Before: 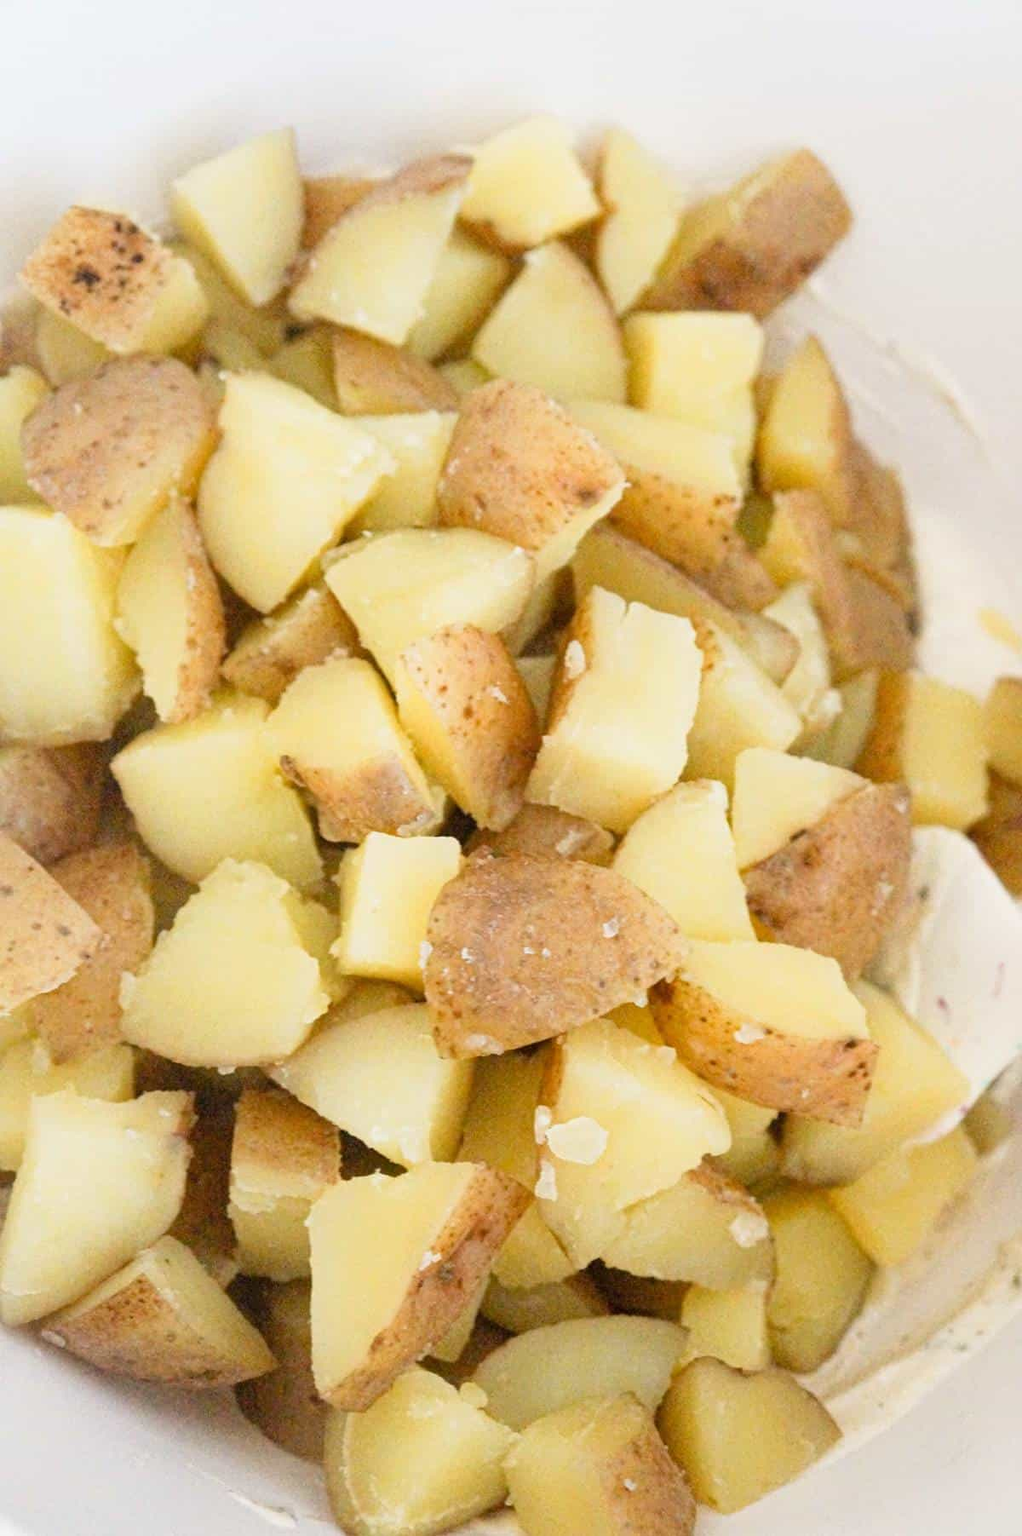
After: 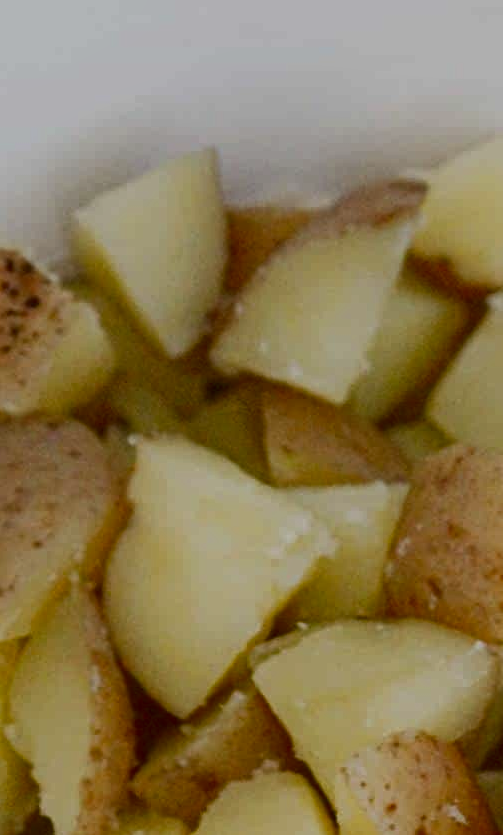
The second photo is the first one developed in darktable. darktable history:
crop and rotate: left 10.817%, top 0.062%, right 47.194%, bottom 53.626%
contrast brightness saturation: brightness -0.52
tone equalizer: -8 EV 0.25 EV, -7 EV 0.417 EV, -6 EV 0.417 EV, -5 EV 0.25 EV, -3 EV -0.25 EV, -2 EV -0.417 EV, -1 EV -0.417 EV, +0 EV -0.25 EV, edges refinement/feathering 500, mask exposure compensation -1.57 EV, preserve details guided filter
